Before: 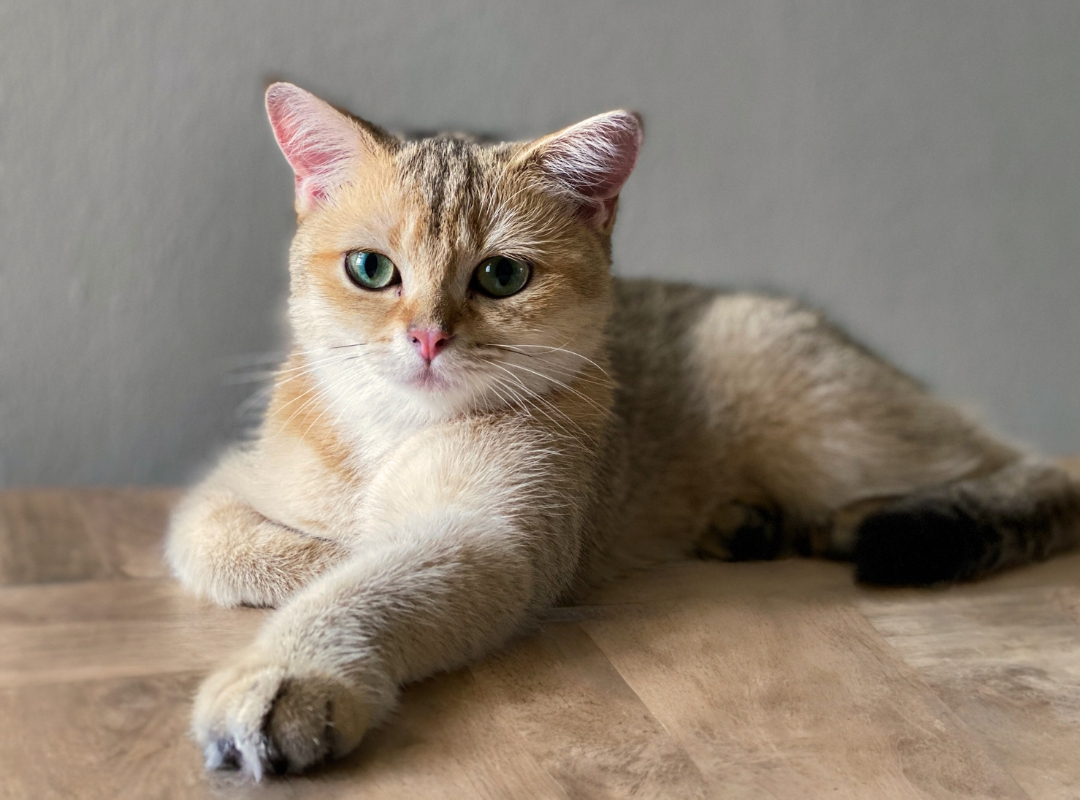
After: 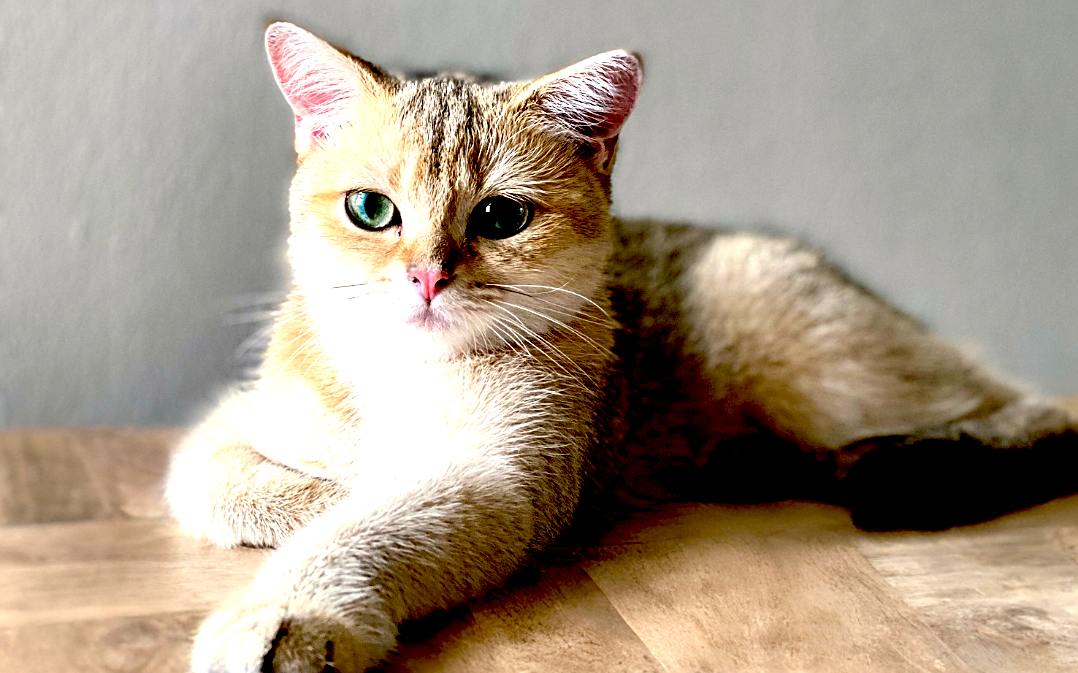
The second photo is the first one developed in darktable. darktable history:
crop: top 7.617%, bottom 8.253%
sharpen: on, module defaults
exposure: black level correction 0.034, exposure 0.905 EV, compensate exposure bias true, compensate highlight preservation false
